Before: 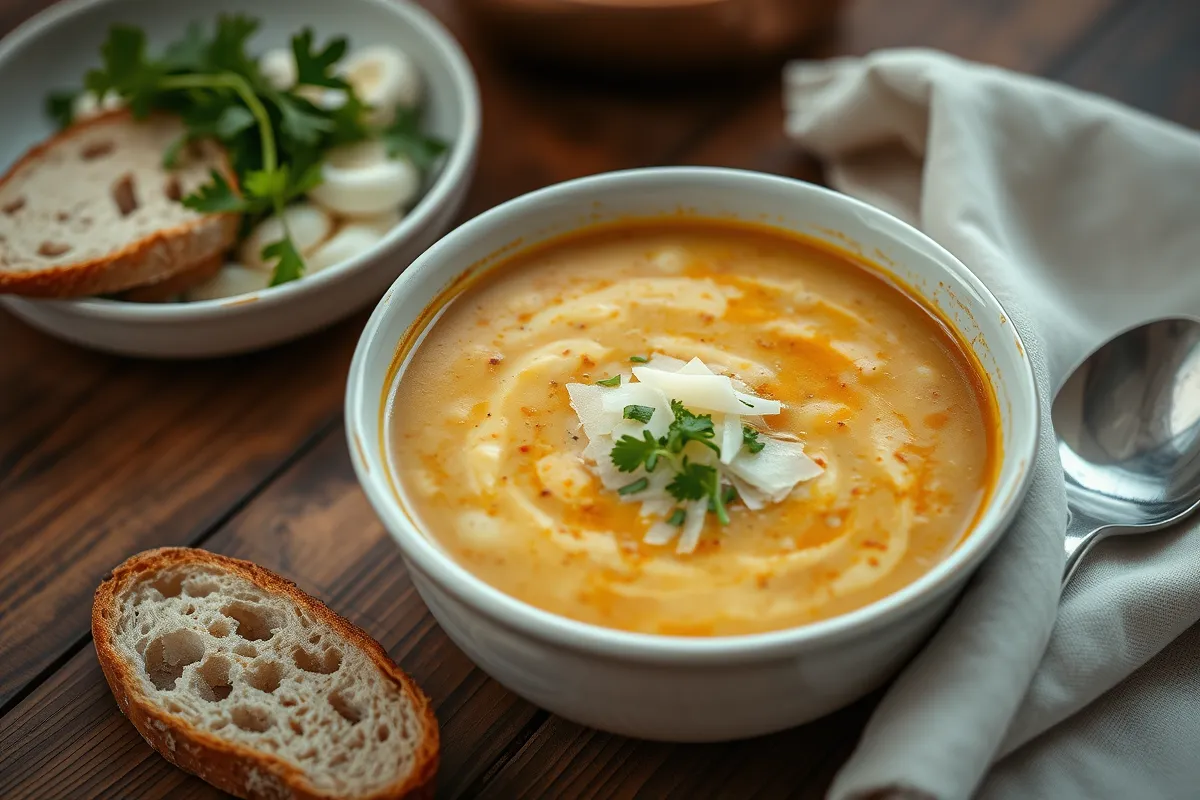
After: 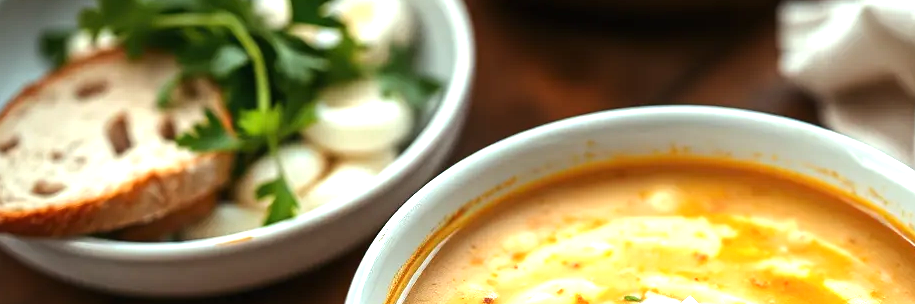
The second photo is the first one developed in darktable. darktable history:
crop: left 0.579%, top 7.627%, right 23.167%, bottom 54.275%
exposure: black level correction 0, exposure 0.9 EV, compensate exposure bias true, compensate highlight preservation false
tone equalizer: -8 EV -0.417 EV, -7 EV -0.389 EV, -6 EV -0.333 EV, -5 EV -0.222 EV, -3 EV 0.222 EV, -2 EV 0.333 EV, -1 EV 0.389 EV, +0 EV 0.417 EV, edges refinement/feathering 500, mask exposure compensation -1.25 EV, preserve details no
